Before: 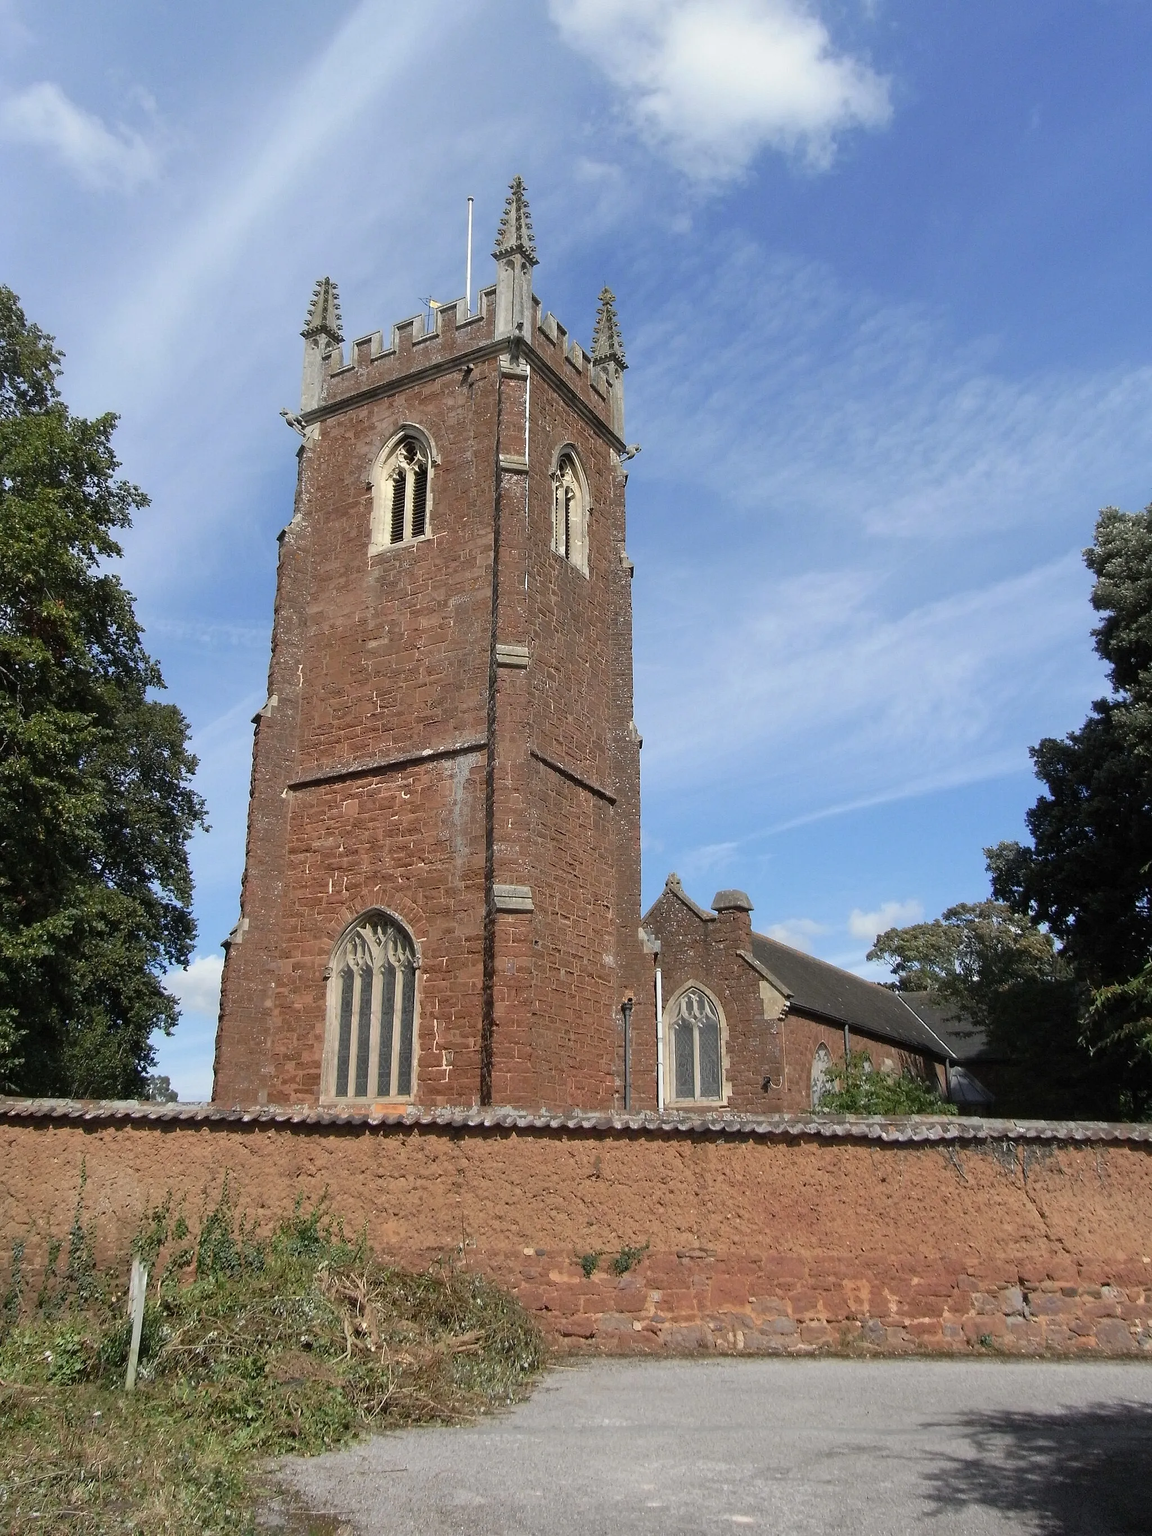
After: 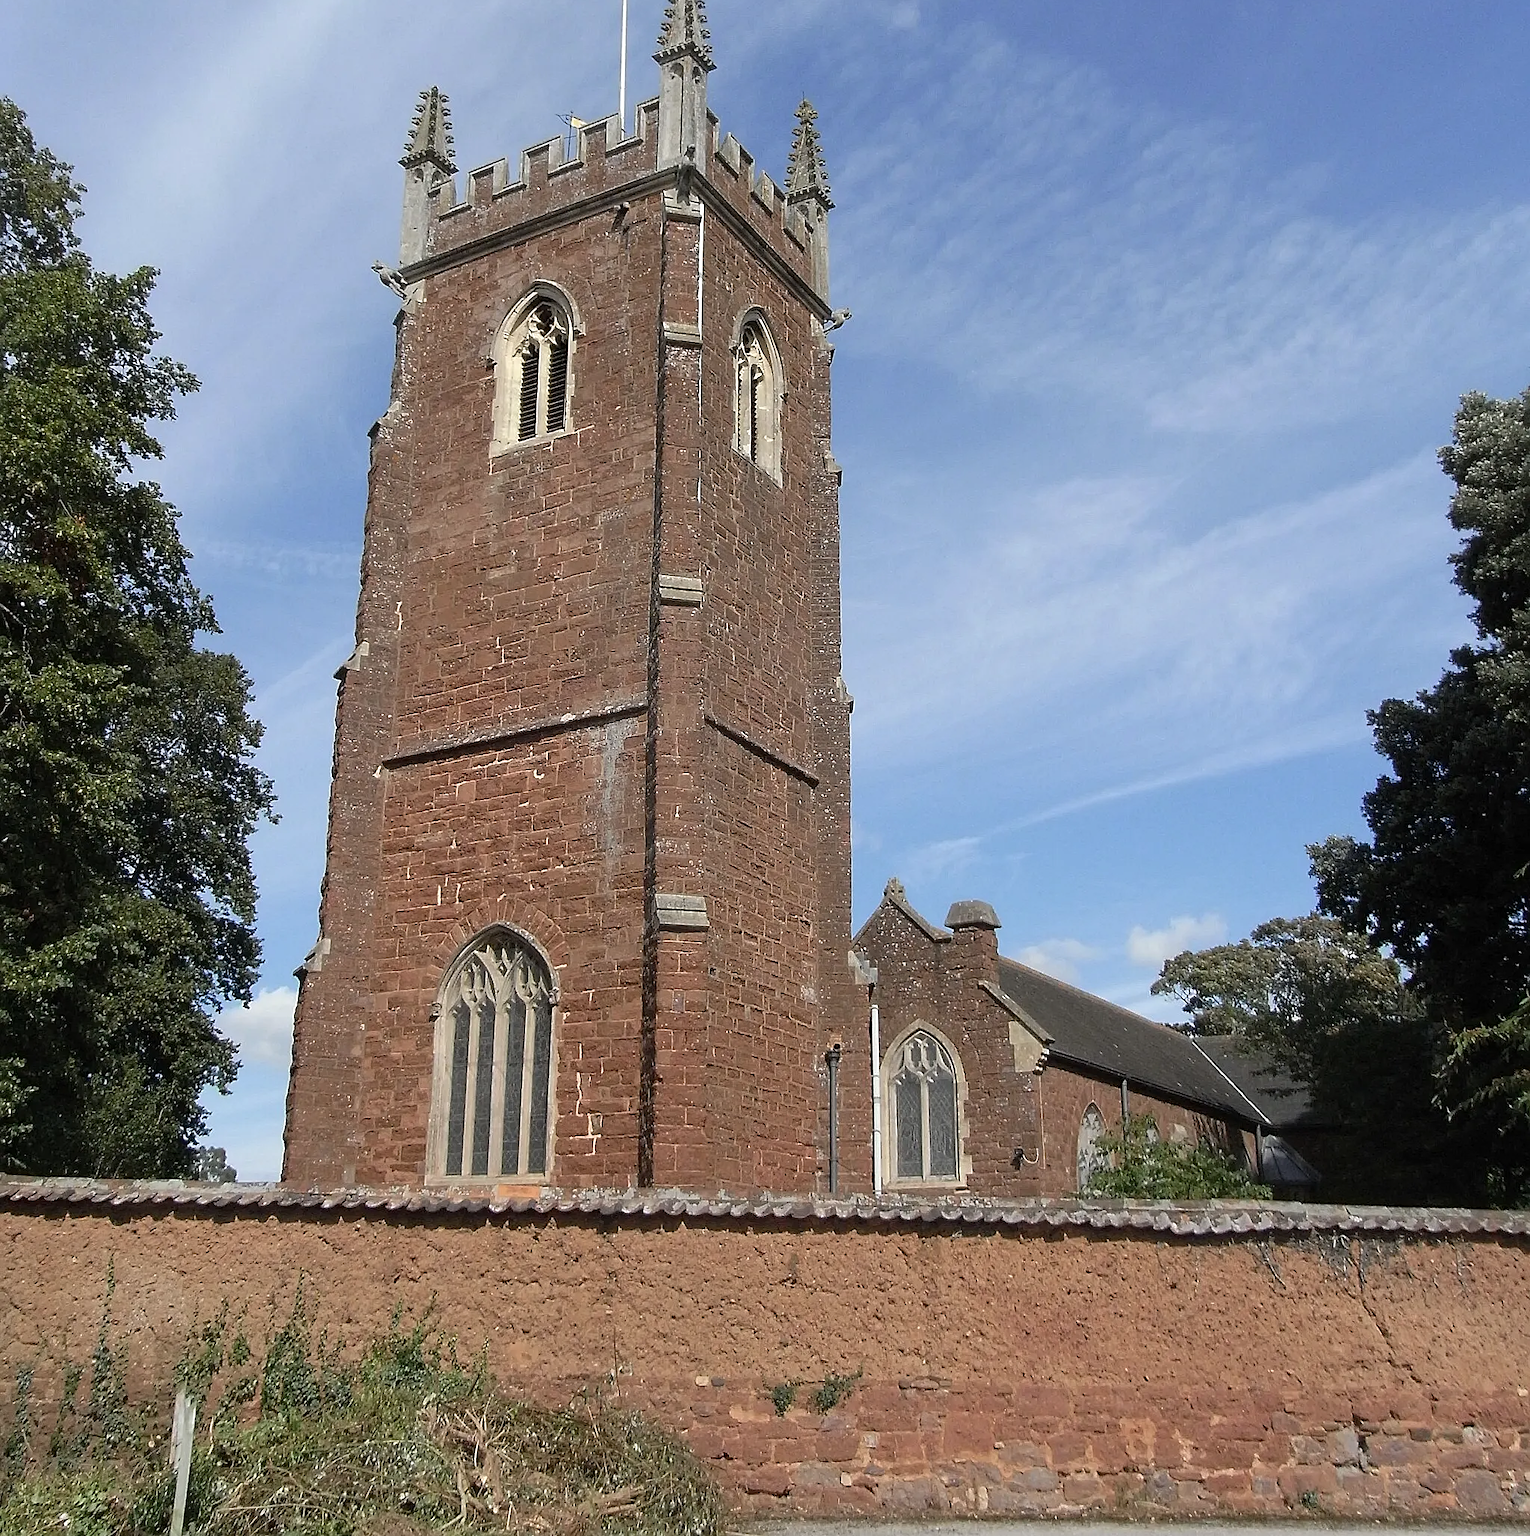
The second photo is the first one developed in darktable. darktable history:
crop: top 13.805%, bottom 10.904%
sharpen: on, module defaults
contrast brightness saturation: saturation -0.081
